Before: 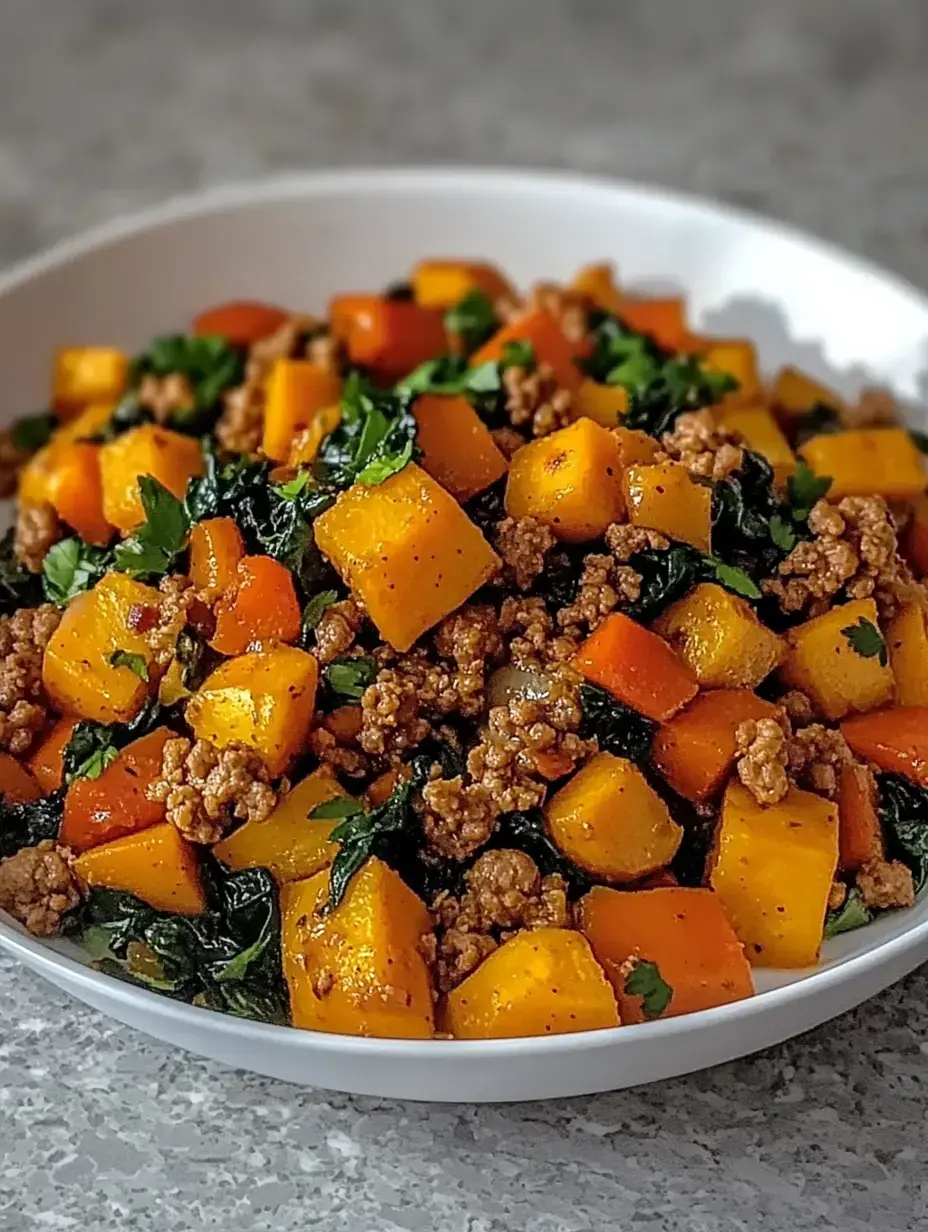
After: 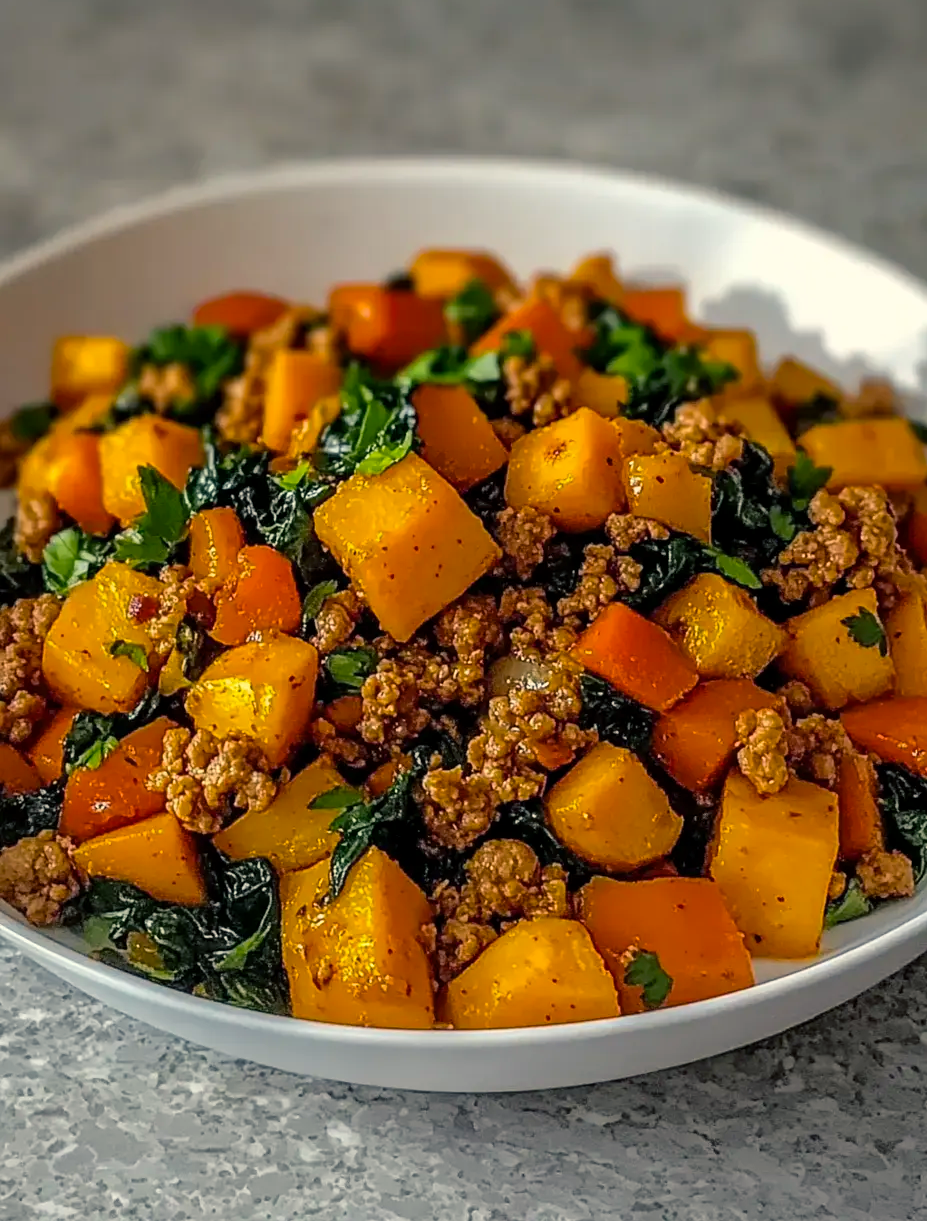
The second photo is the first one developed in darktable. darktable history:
color balance rgb: shadows lift › chroma 2.042%, shadows lift › hue 220.08°, highlights gain › chroma 3.012%, highlights gain › hue 78.48°, perceptual saturation grading › global saturation 25.284%, global vibrance 9.5%
crop: top 0.85%, right 0.102%
exposure: black level correction 0.001, compensate highlight preservation false
color calibration: illuminant same as pipeline (D50), x 0.347, y 0.358, temperature 4998.49 K
